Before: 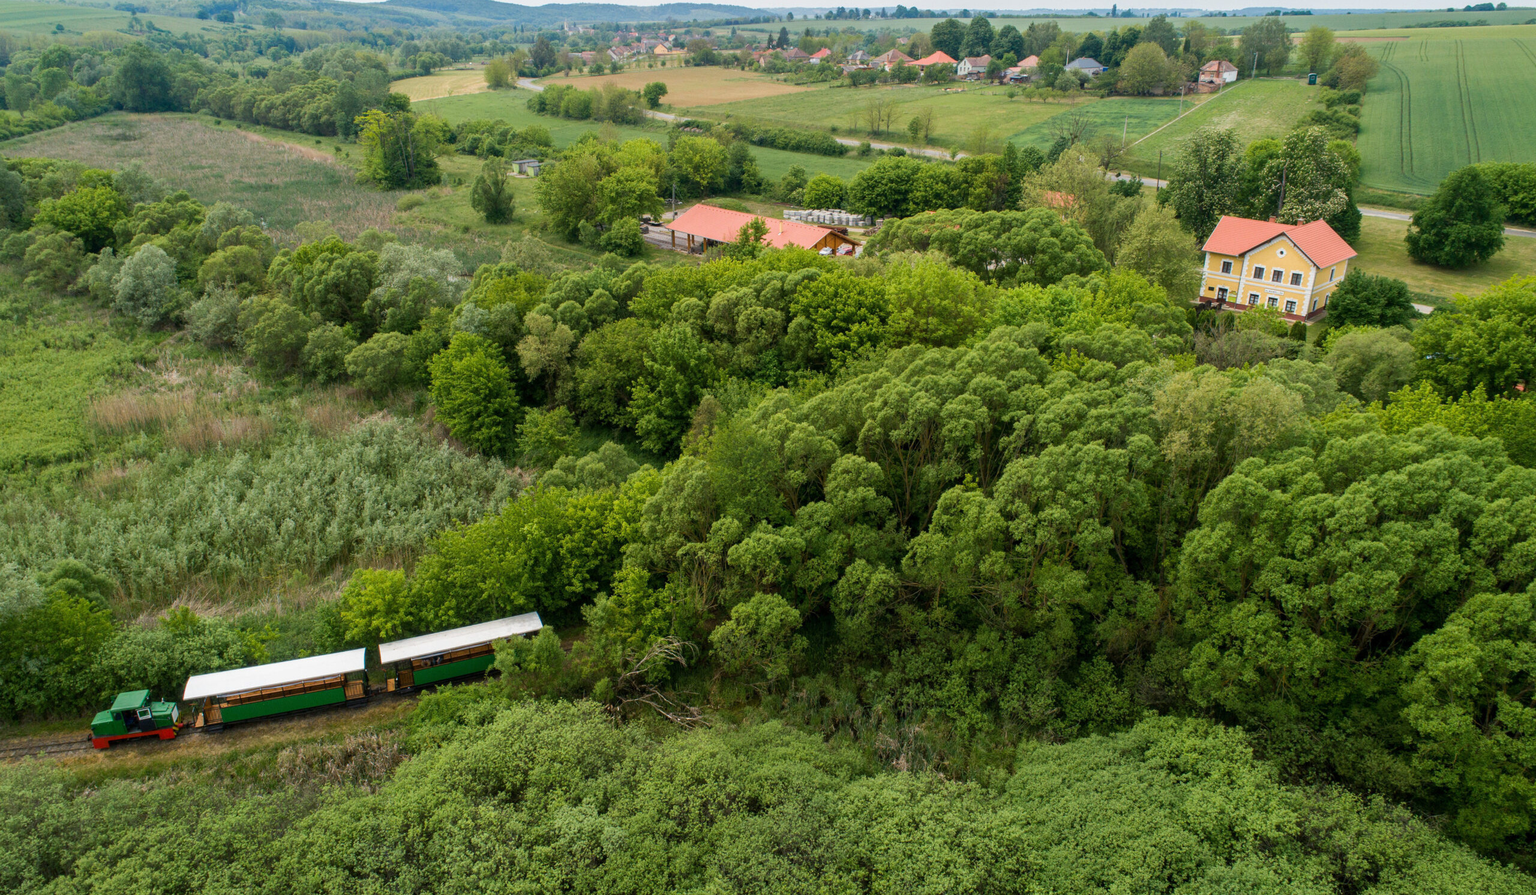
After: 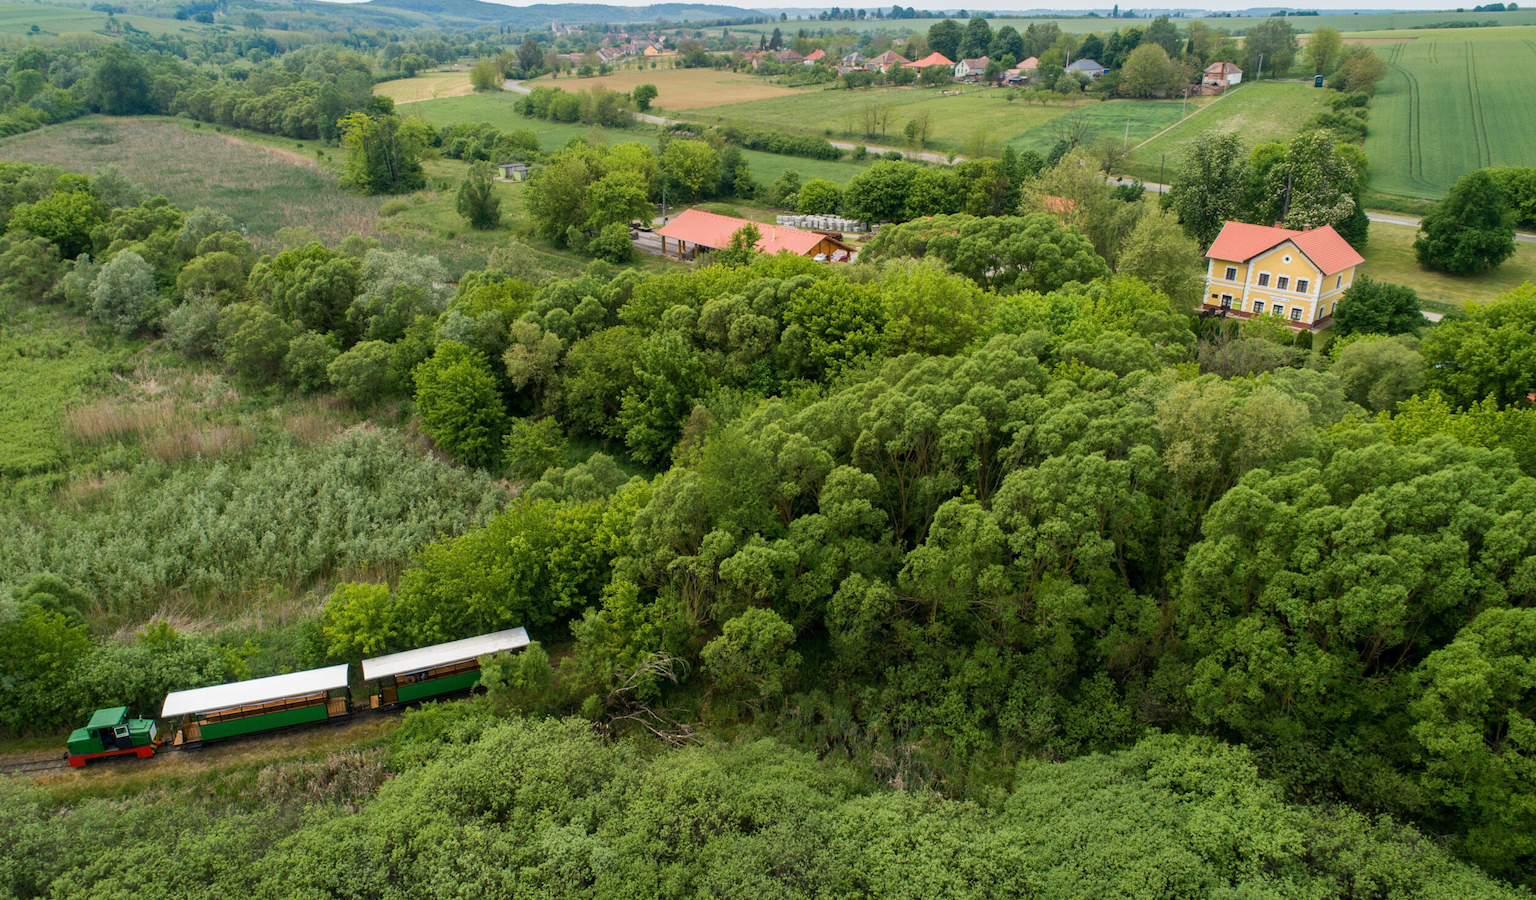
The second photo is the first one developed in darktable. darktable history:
crop and rotate: left 1.685%, right 0.729%, bottom 1.688%
